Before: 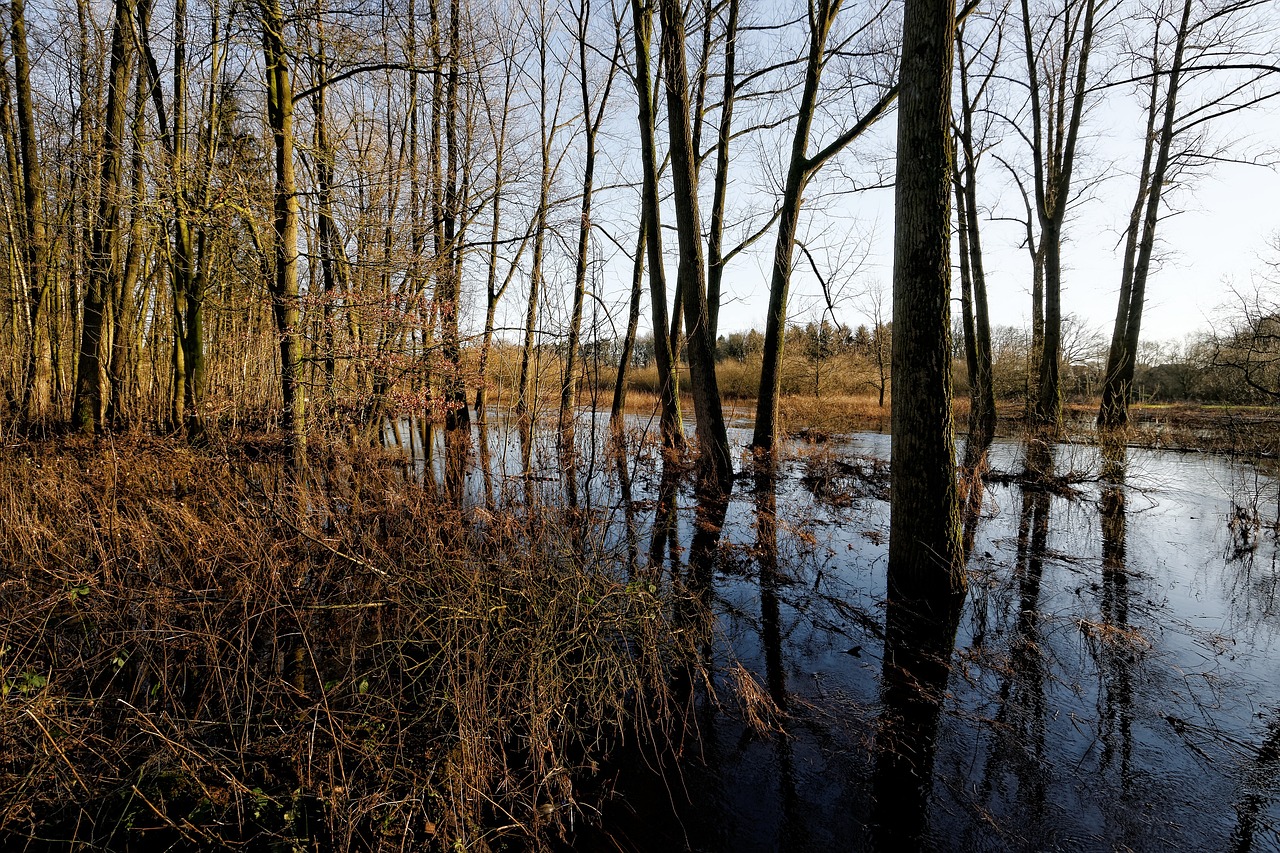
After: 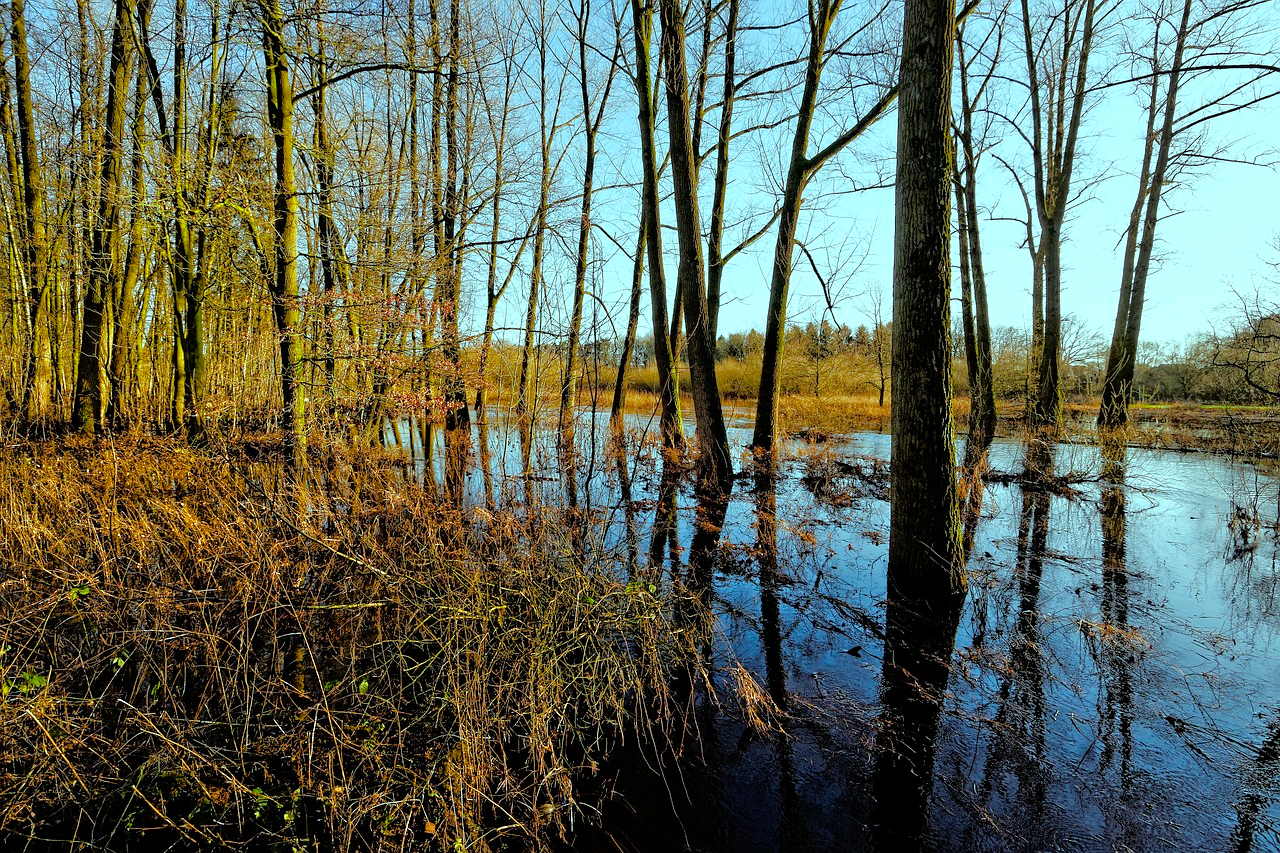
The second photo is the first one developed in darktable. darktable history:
tone equalizer: -7 EV 0.143 EV, -6 EV 0.593 EV, -5 EV 1.16 EV, -4 EV 1.29 EV, -3 EV 1.15 EV, -2 EV 0.6 EV, -1 EV 0.167 EV
color balance rgb: highlights gain › chroma 4.012%, highlights gain › hue 202.03°, perceptual saturation grading › global saturation 29.399%, global vibrance 20.383%
